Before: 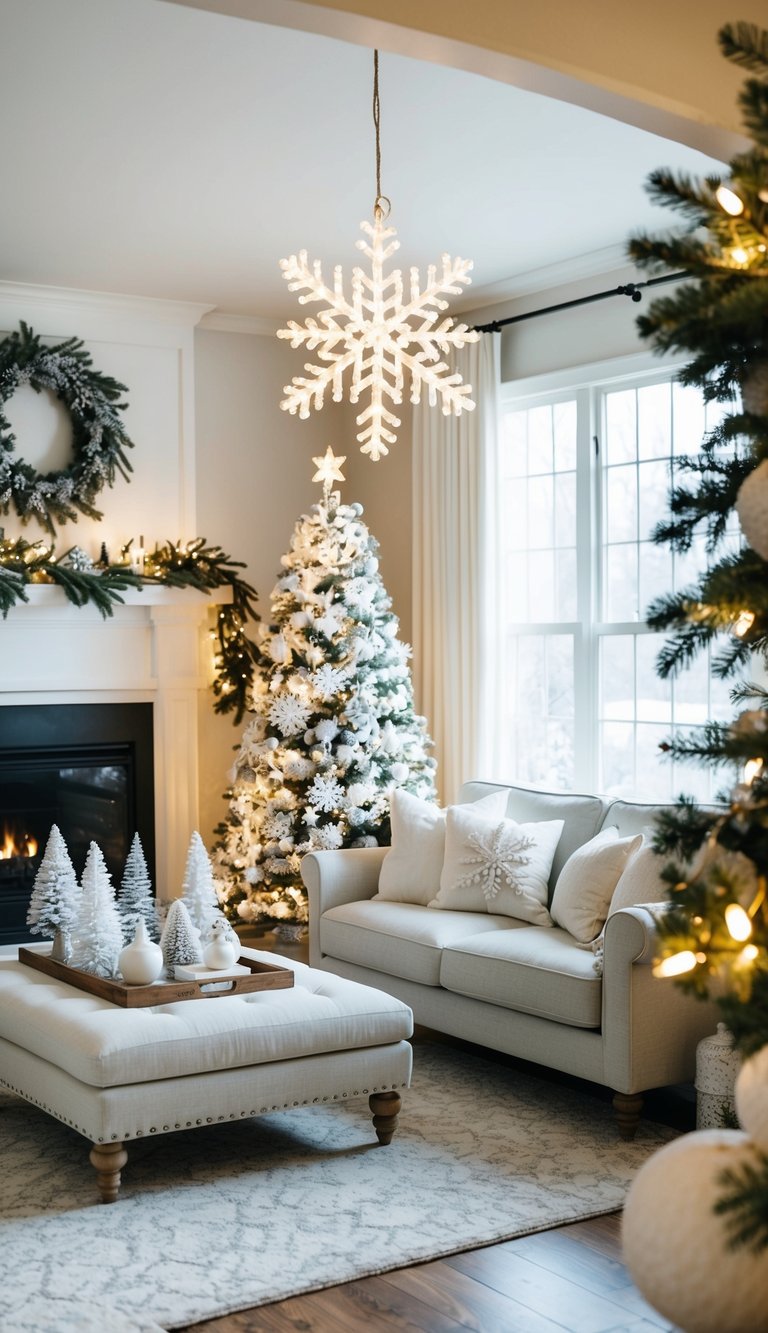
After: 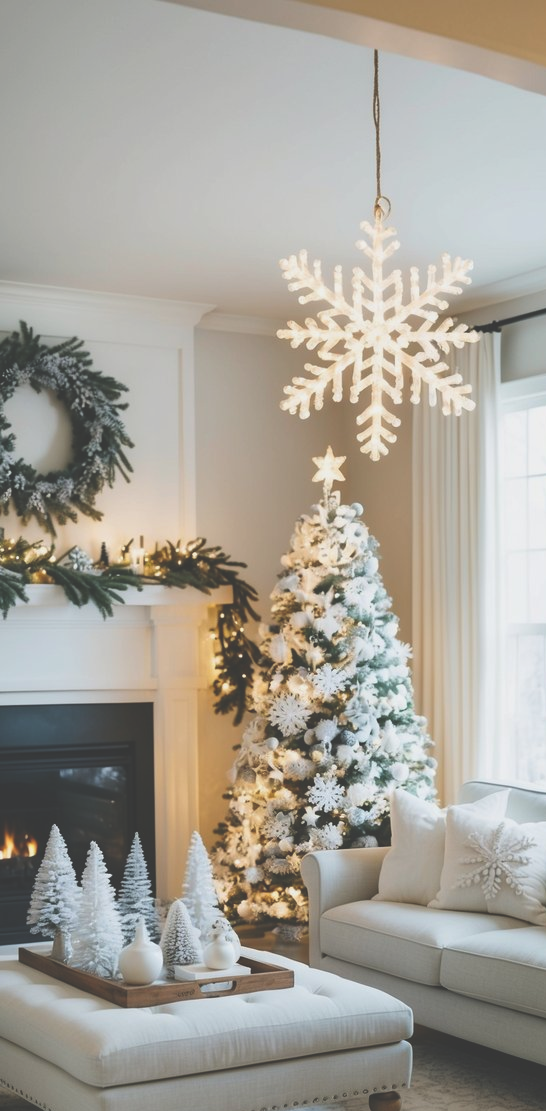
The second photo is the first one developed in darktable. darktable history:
exposure: black level correction -0.028, compensate highlight preservation false
contrast brightness saturation: contrast -0.11
crop: right 28.885%, bottom 16.626%
